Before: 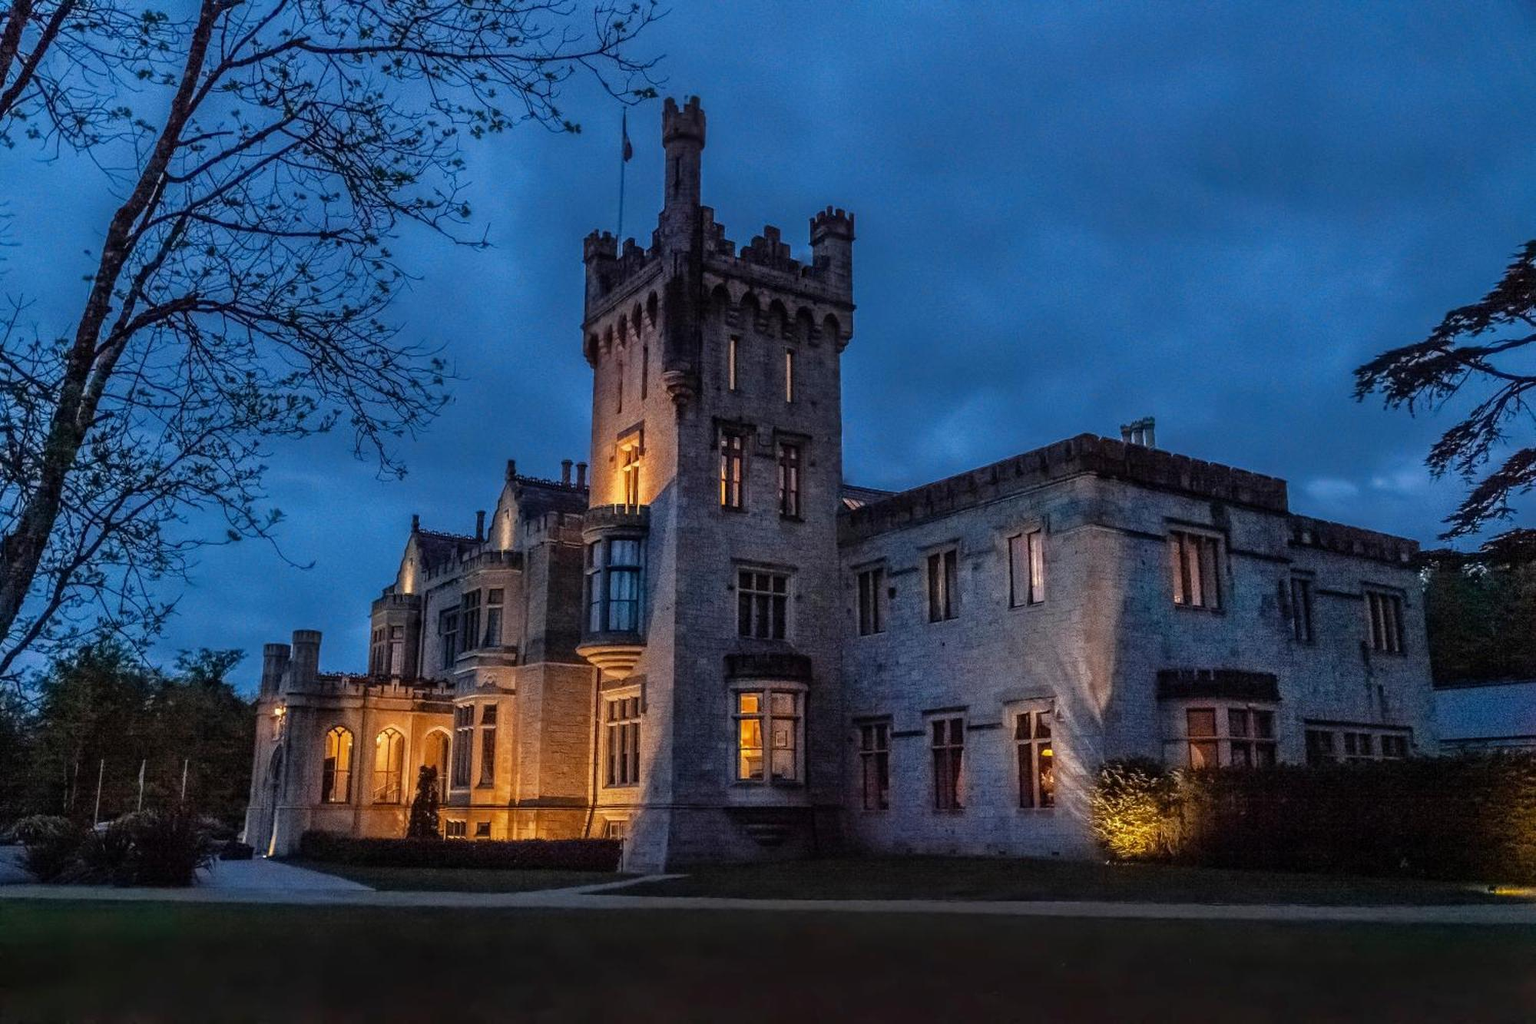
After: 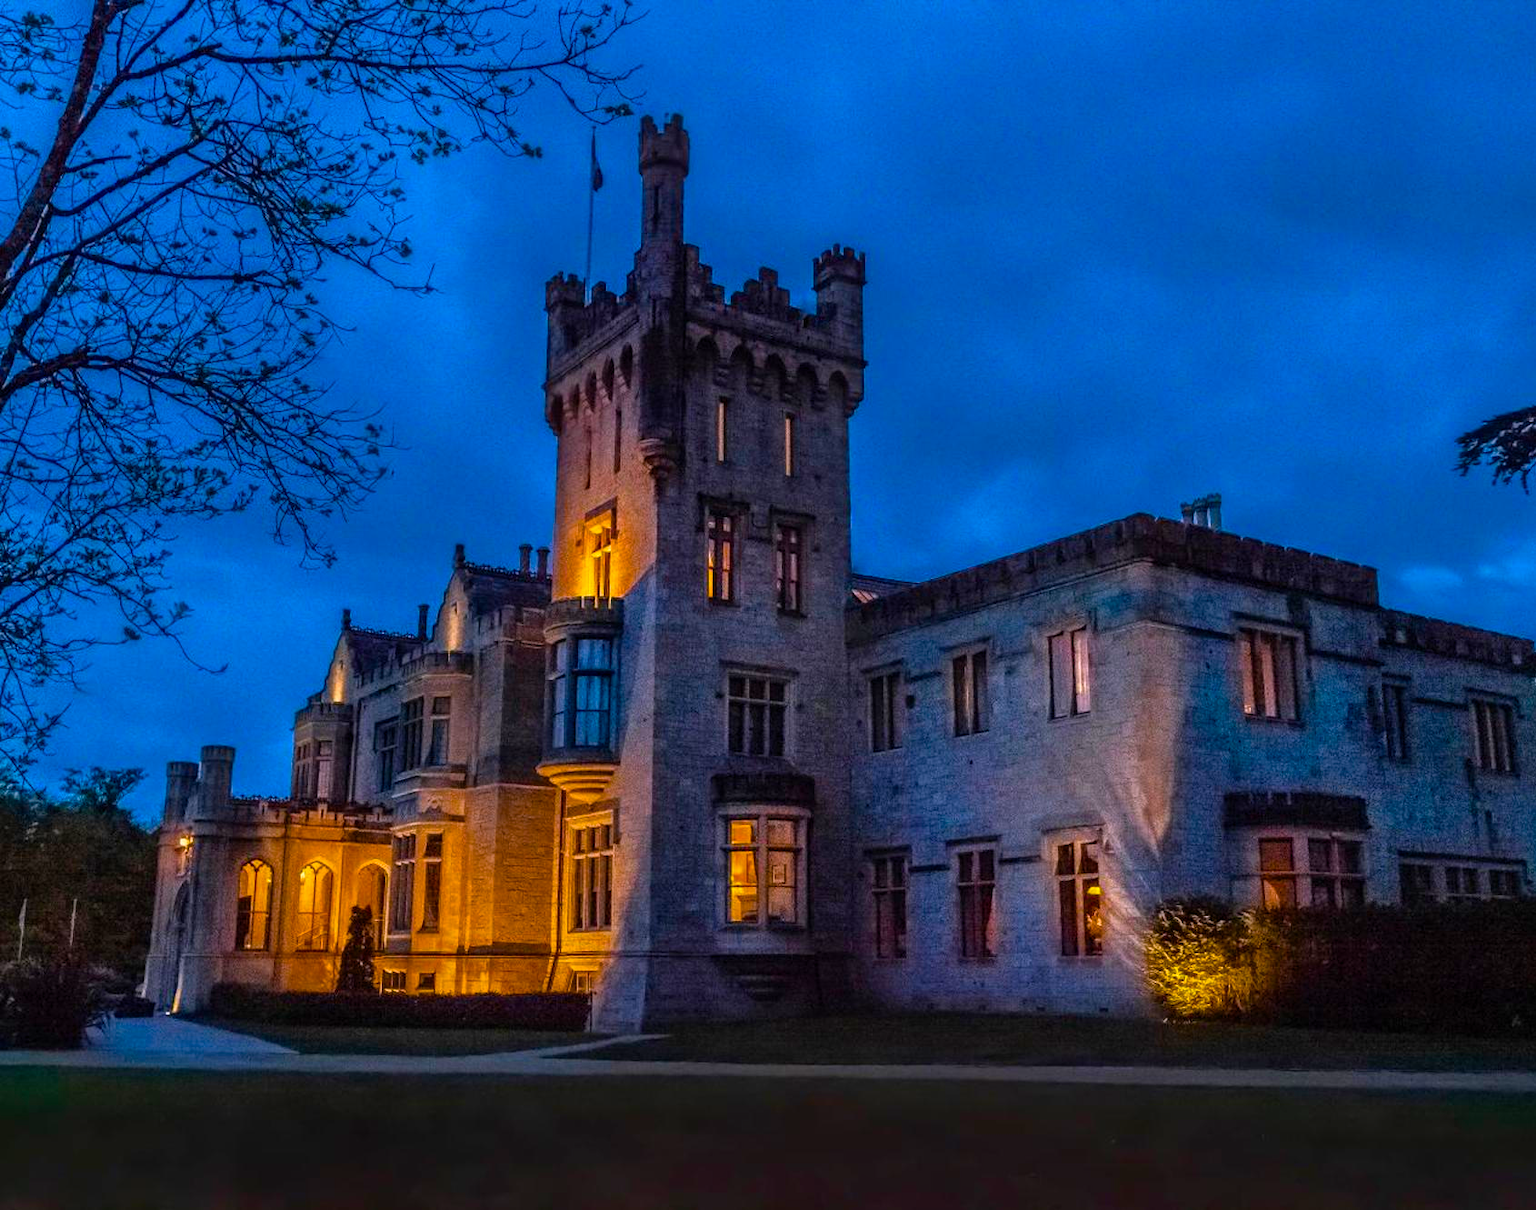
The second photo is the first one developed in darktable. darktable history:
crop: left 8.044%, right 7.413%
color balance rgb: highlights gain › chroma 1.515%, highlights gain › hue 306.54°, white fulcrum 1.02 EV, perceptual saturation grading › global saturation 30.751%, global vibrance 50.744%
shadows and highlights: shadows 1.57, highlights 38.48
tone equalizer: on, module defaults
